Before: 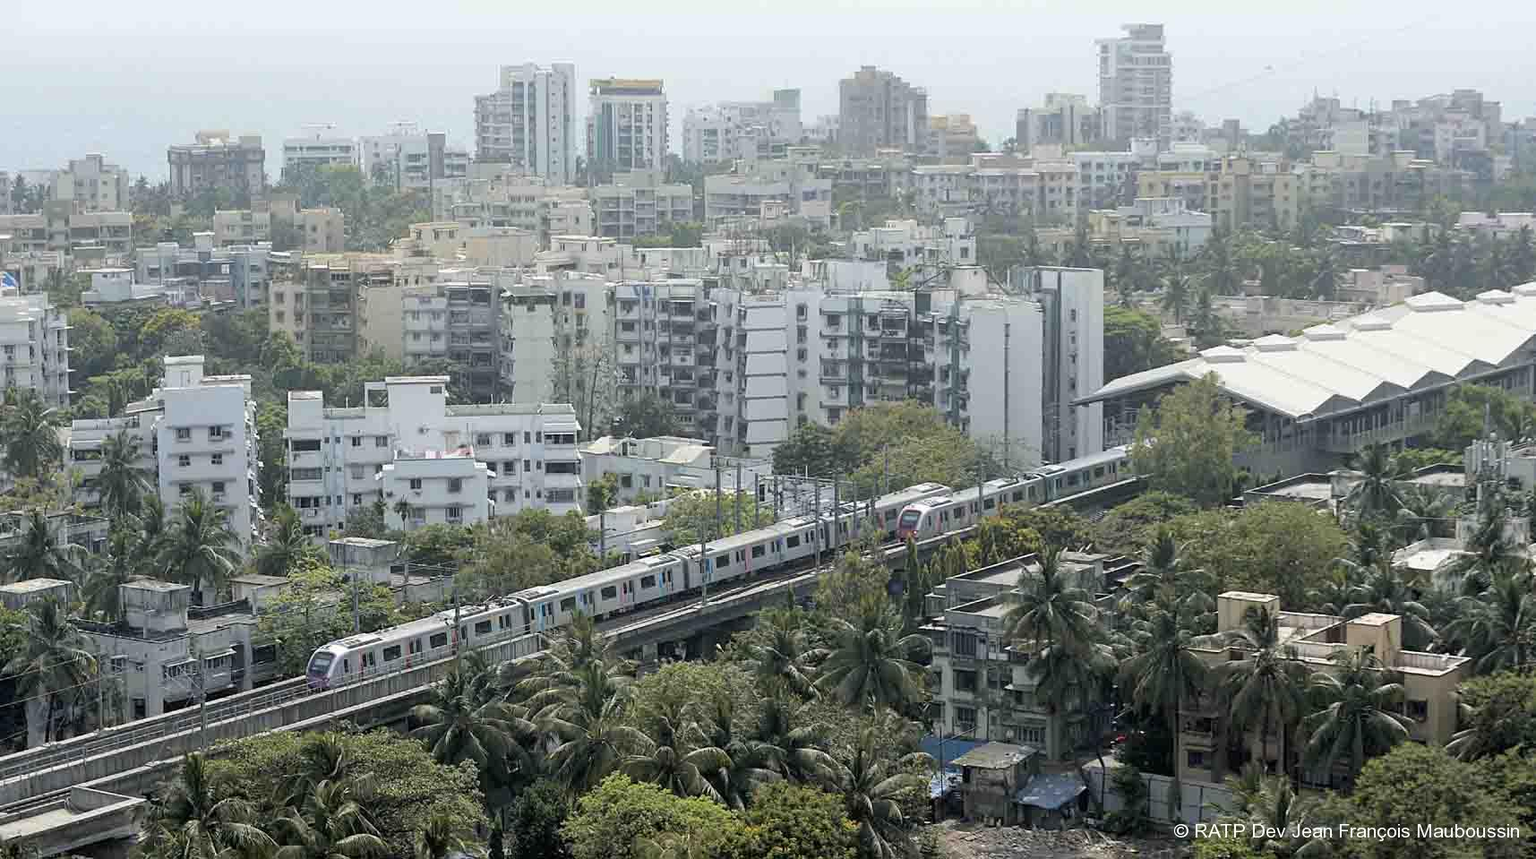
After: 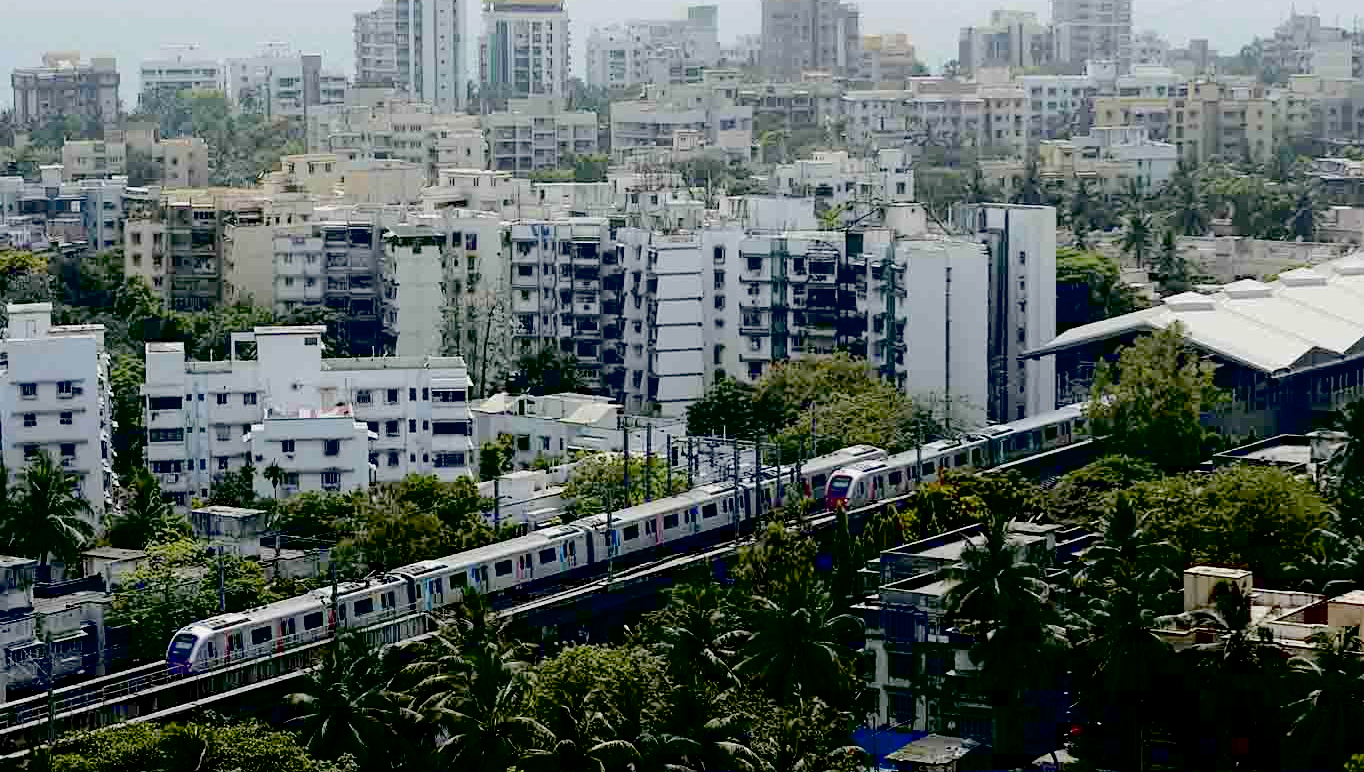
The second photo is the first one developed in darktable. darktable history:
exposure: black level correction 0.099, exposure -0.083 EV, compensate exposure bias true, compensate highlight preservation false
crop and rotate: left 10.35%, top 9.821%, right 10.068%, bottom 9.664%
tone curve: curves: ch0 [(0, 0) (0.003, 0.012) (0.011, 0.014) (0.025, 0.02) (0.044, 0.034) (0.069, 0.047) (0.1, 0.063) (0.136, 0.086) (0.177, 0.131) (0.224, 0.183) (0.277, 0.243) (0.335, 0.317) (0.399, 0.403) (0.468, 0.488) (0.543, 0.573) (0.623, 0.649) (0.709, 0.718) (0.801, 0.795) (0.898, 0.872) (1, 1)], color space Lab, independent channels, preserve colors none
